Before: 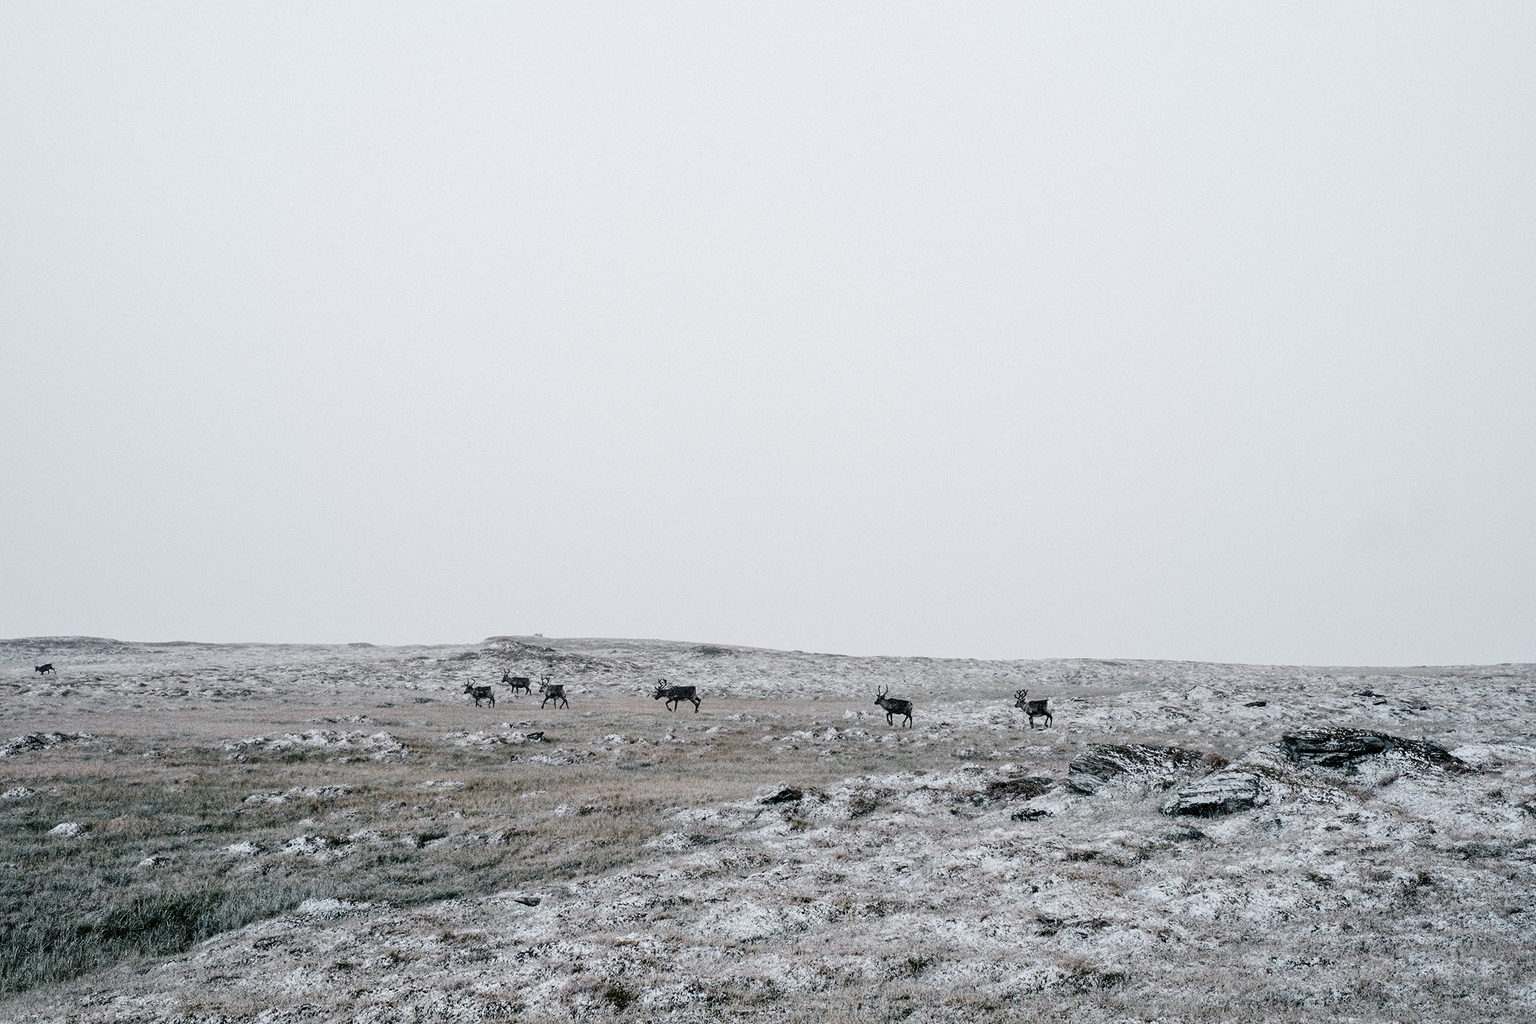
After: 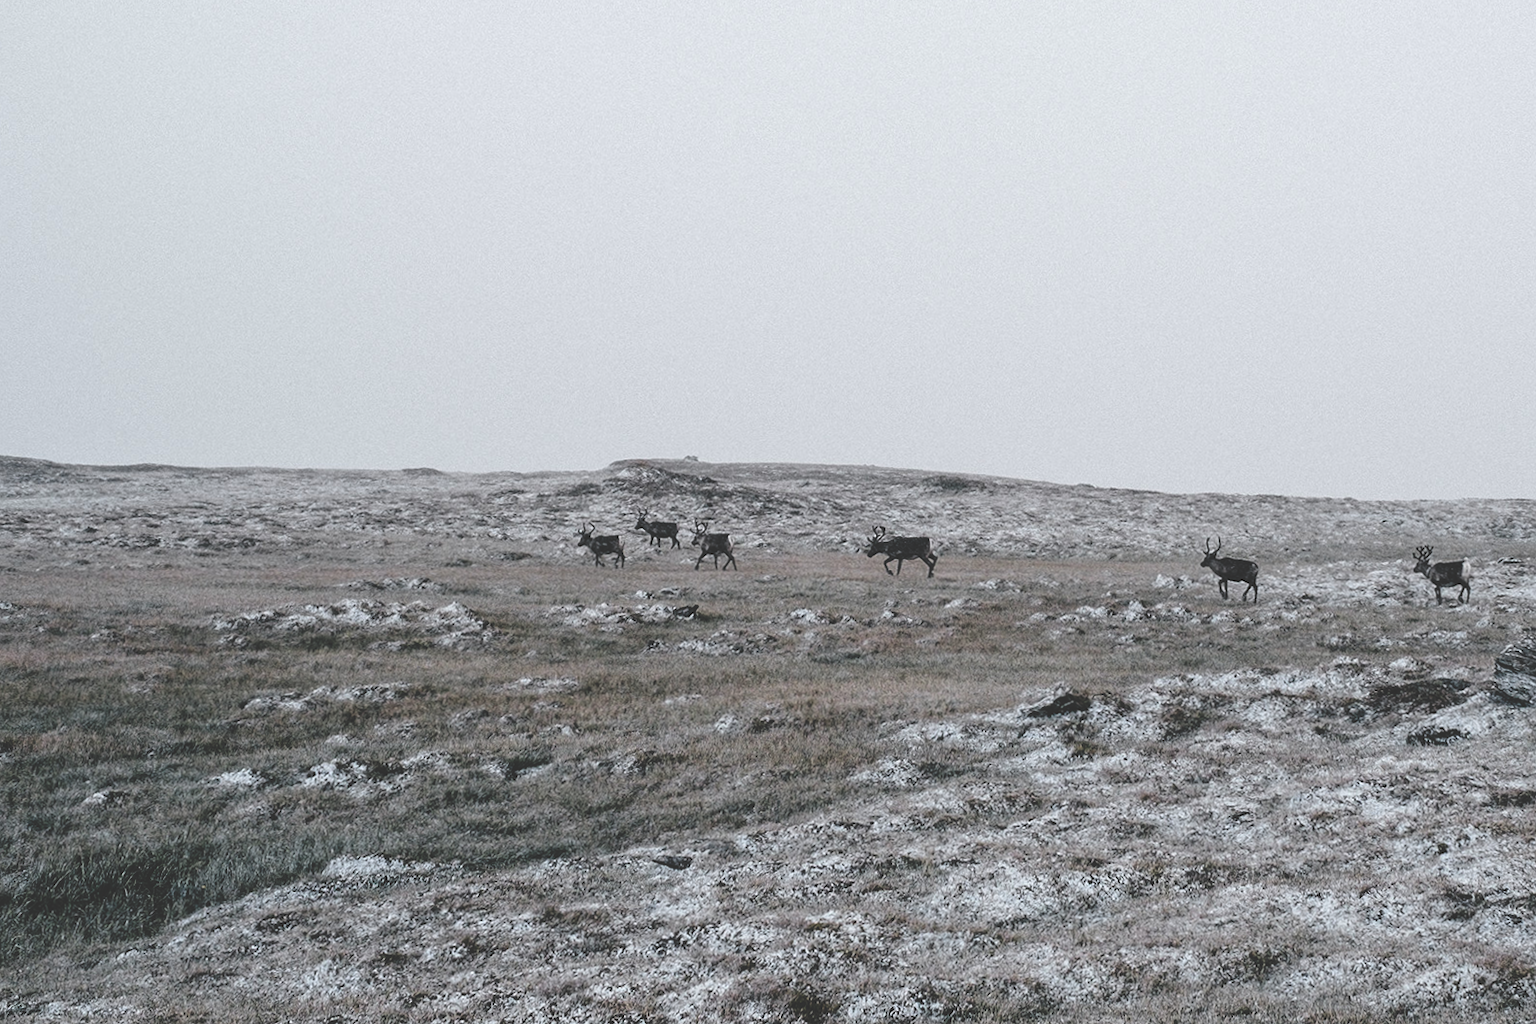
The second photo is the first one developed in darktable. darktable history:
rotate and perspective: rotation -0.45°, automatic cropping original format, crop left 0.008, crop right 0.992, crop top 0.012, crop bottom 0.988
exposure: black level correction -0.005, exposure 0.054 EV, compensate highlight preservation false
crop and rotate: angle -0.82°, left 3.85%, top 31.828%, right 27.992%
rgb curve: curves: ch0 [(0, 0.186) (0.314, 0.284) (0.775, 0.708) (1, 1)], compensate middle gray true, preserve colors none
